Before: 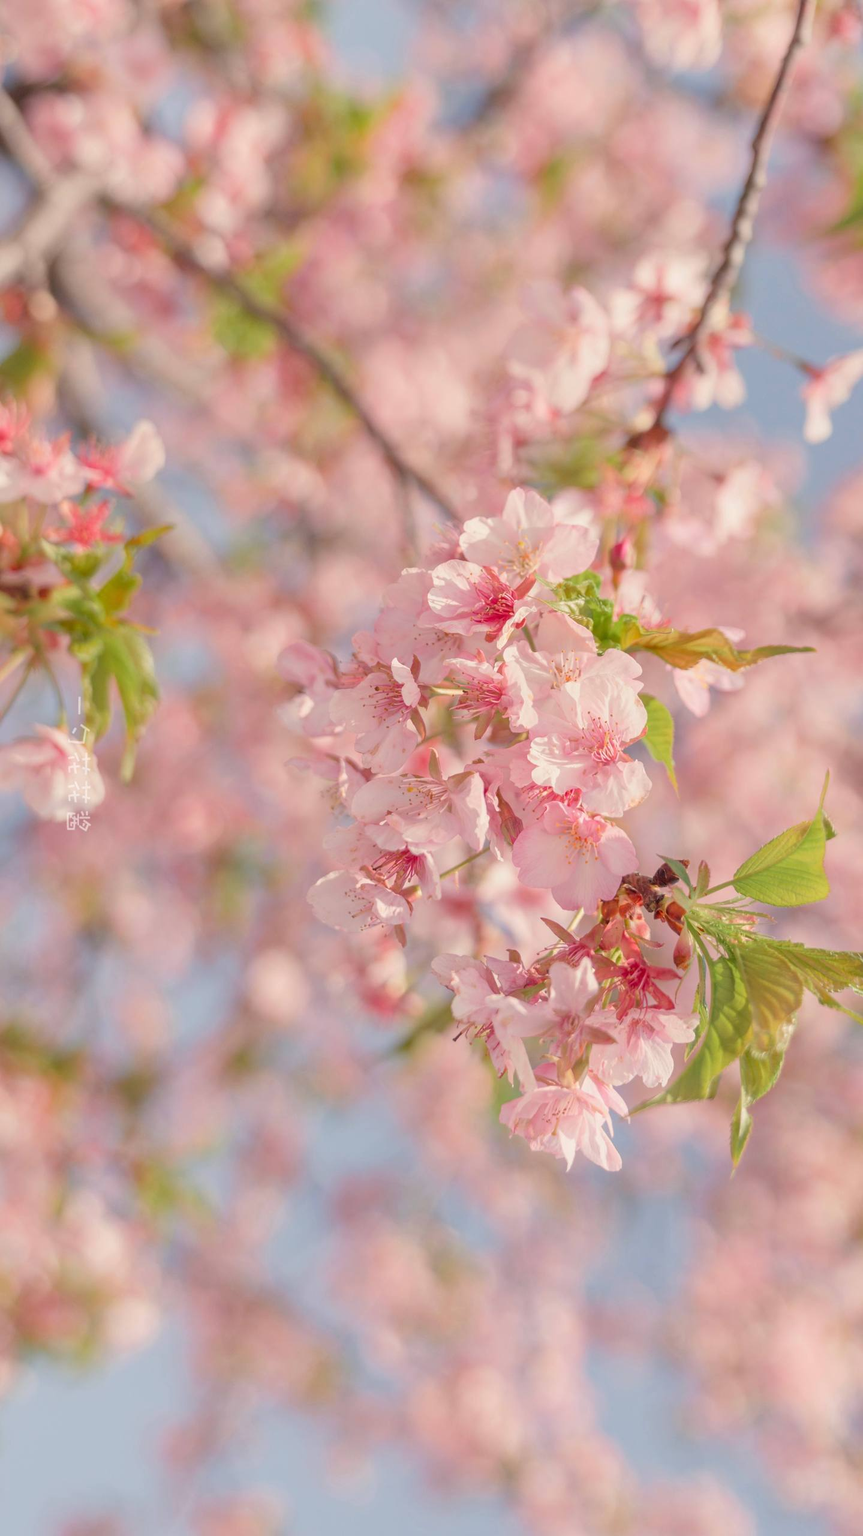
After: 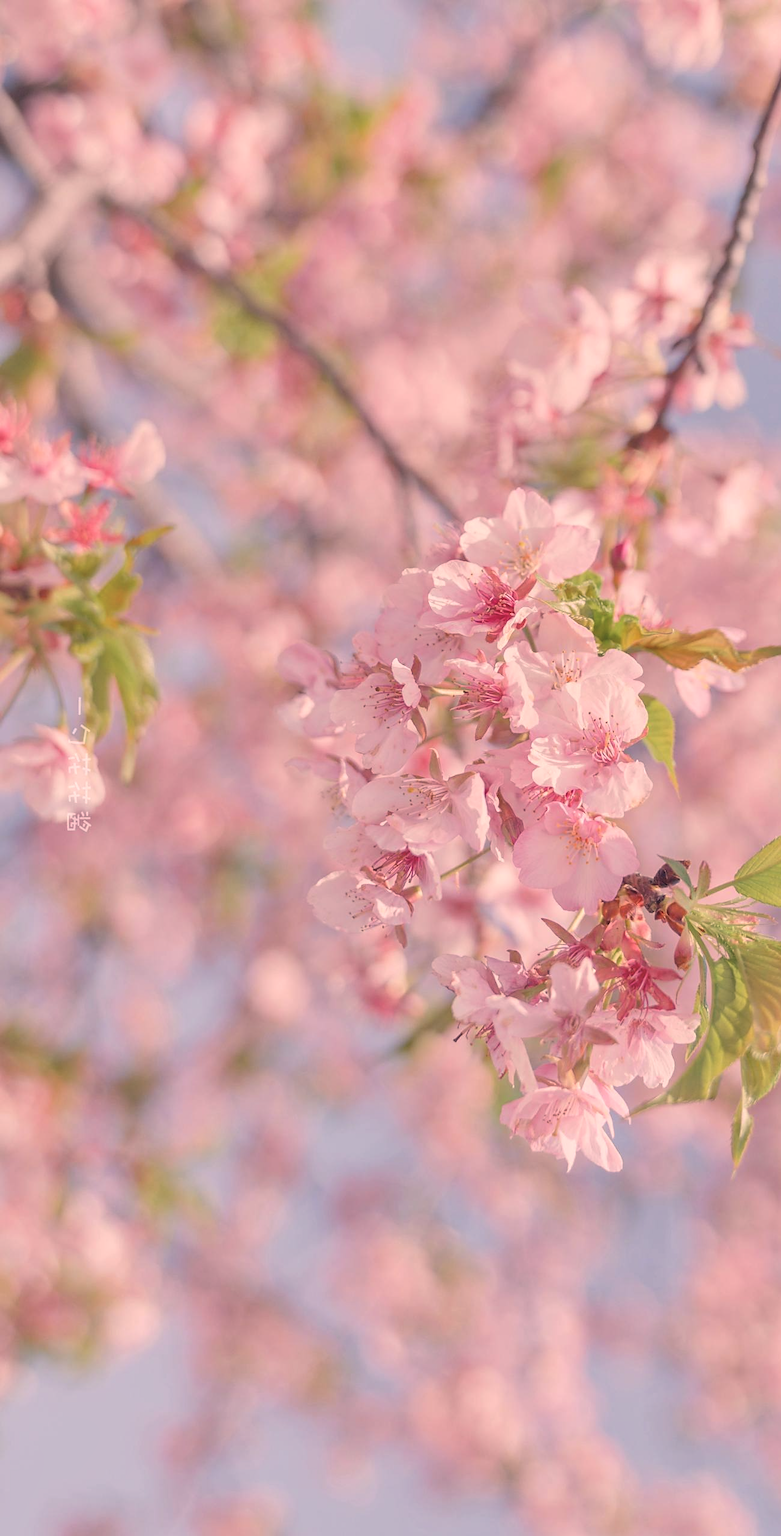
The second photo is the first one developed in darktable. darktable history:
crop: right 9.509%, bottom 0.031%
color correction: highlights a* 14.46, highlights b* 5.85, shadows a* -5.53, shadows b* -15.24, saturation 0.85
sharpen: radius 1.864, amount 0.398, threshold 1.271
shadows and highlights: shadows 49, highlights -41, soften with gaussian
contrast brightness saturation: brightness 0.13
